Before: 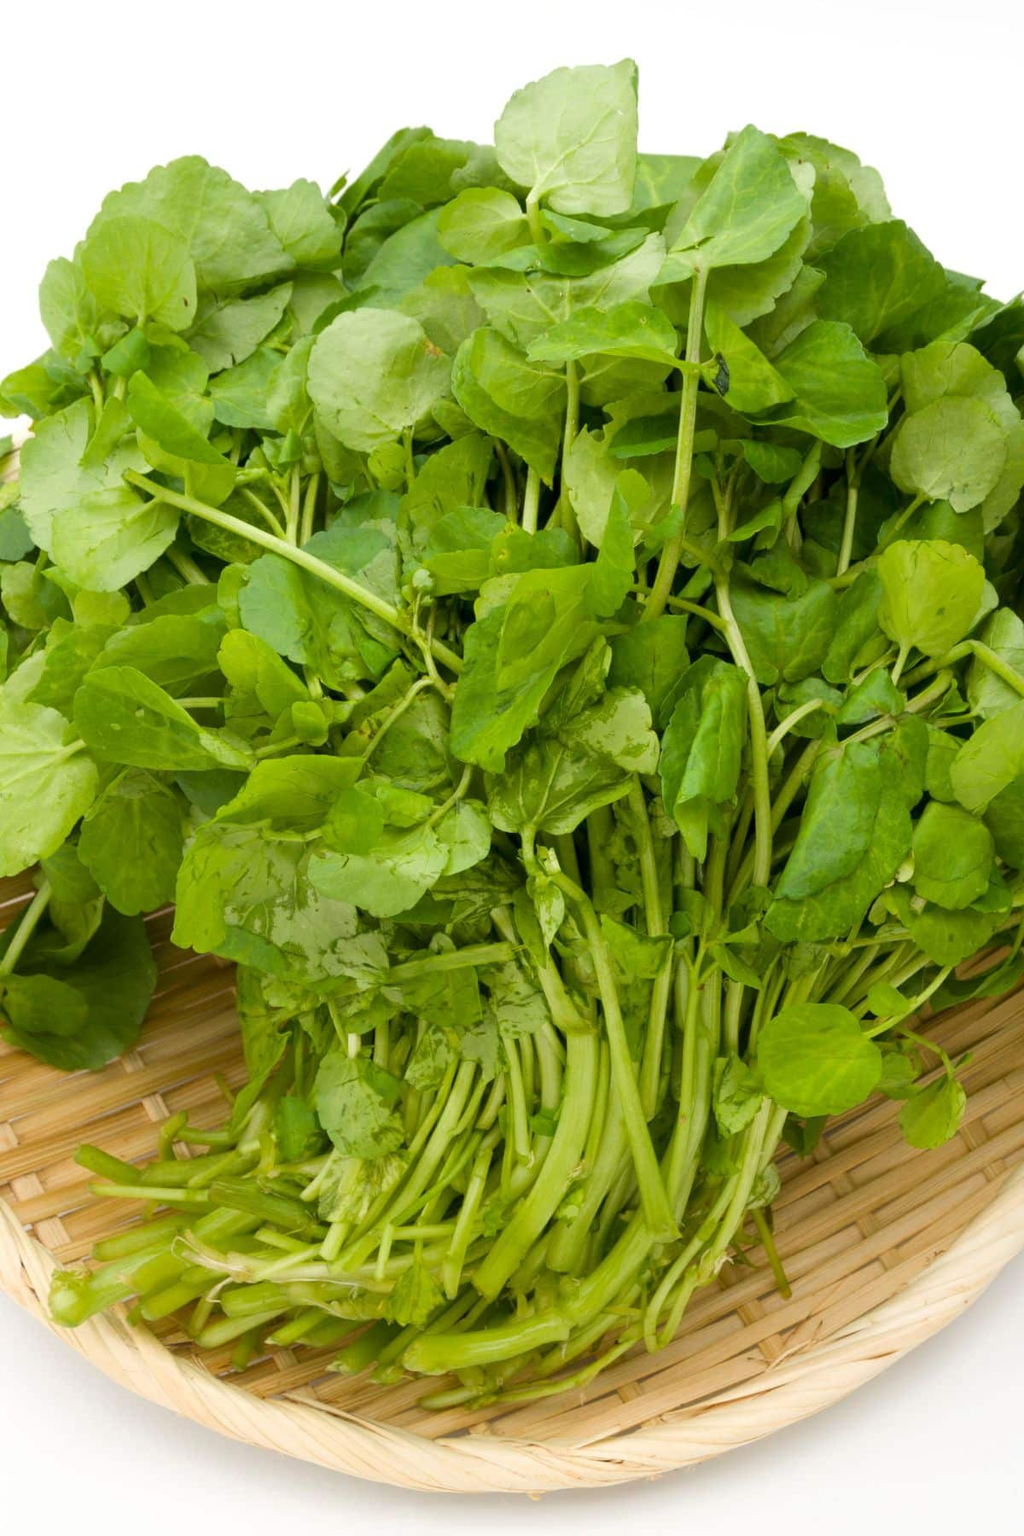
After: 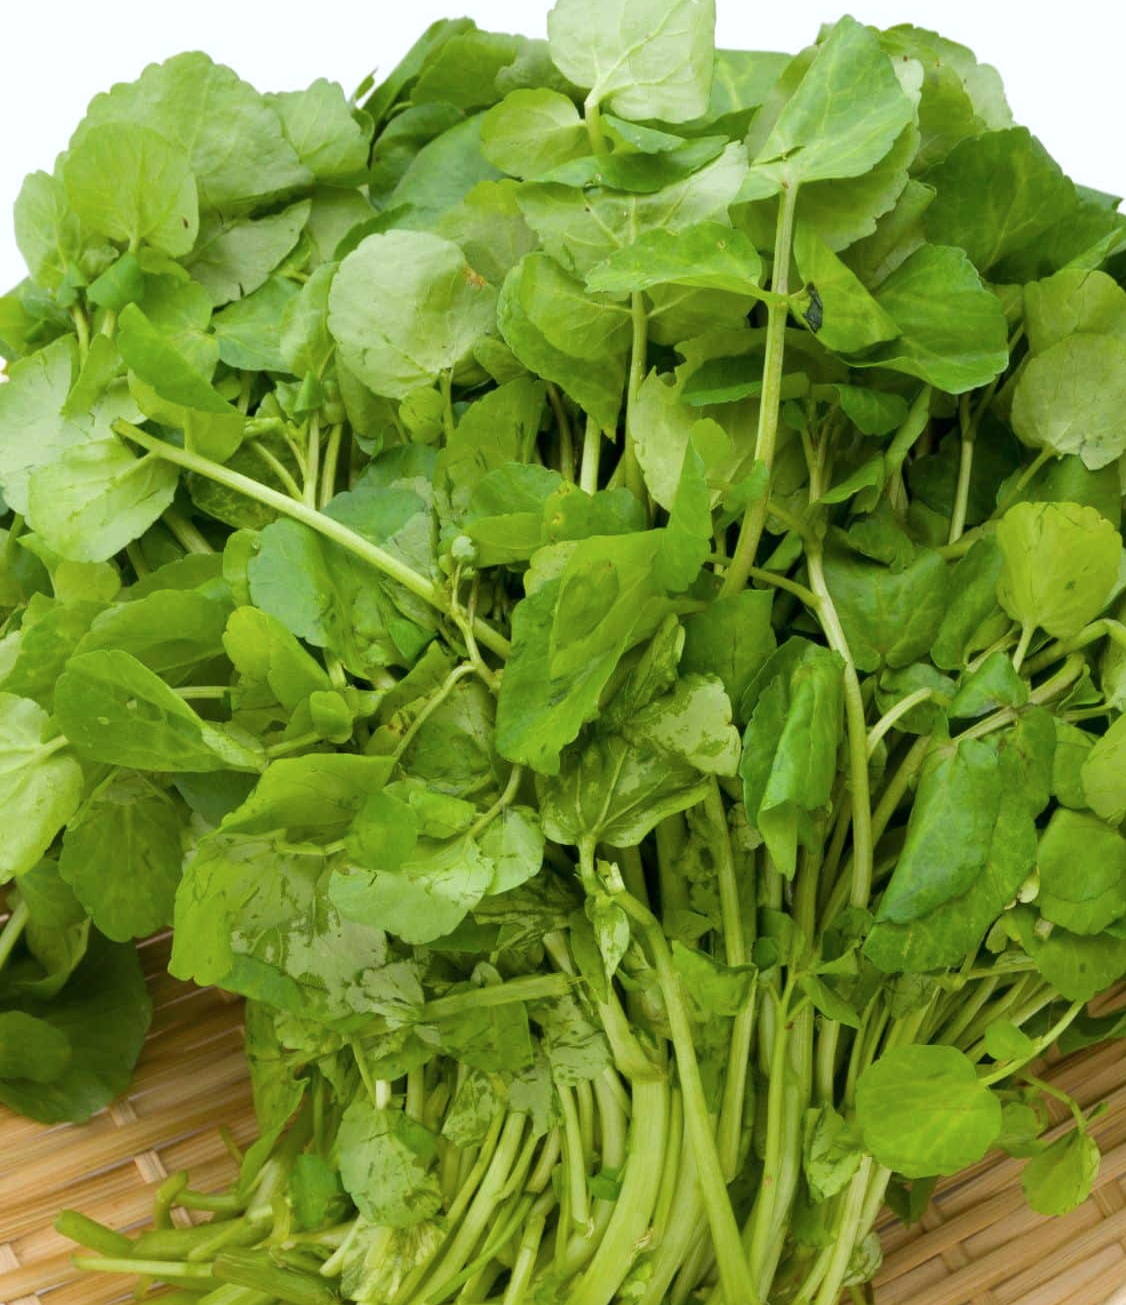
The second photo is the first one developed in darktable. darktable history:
color calibration: illuminant as shot in camera, x 0.358, y 0.373, temperature 4628.91 K
crop: left 2.737%, top 7.287%, right 3.421%, bottom 20.179%
